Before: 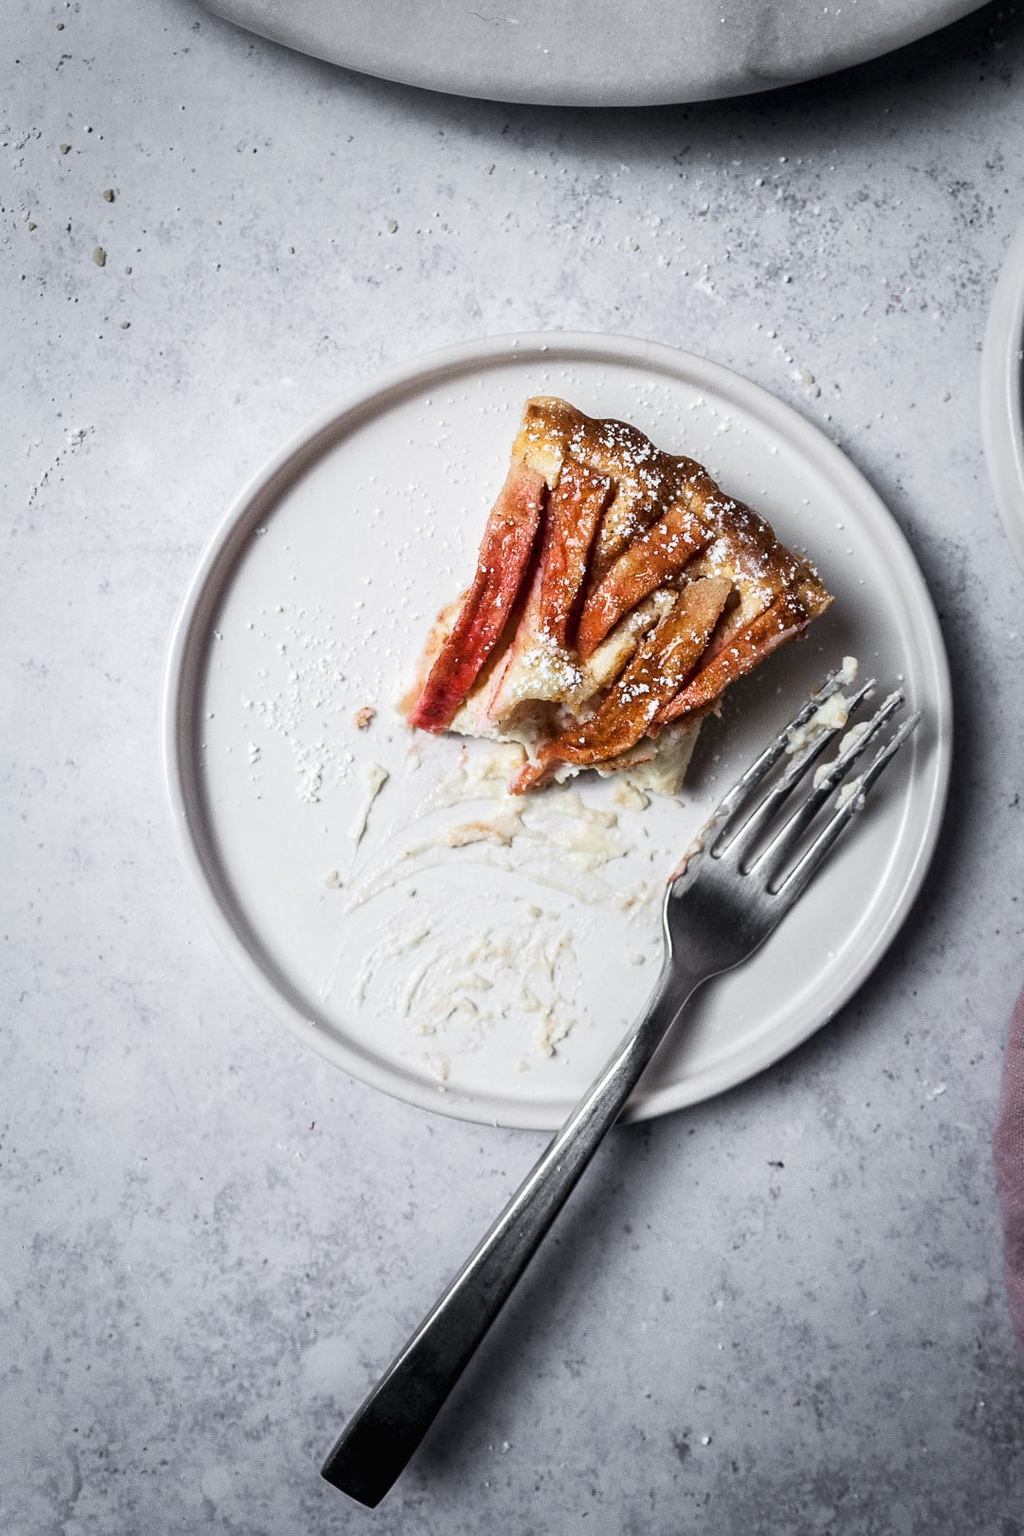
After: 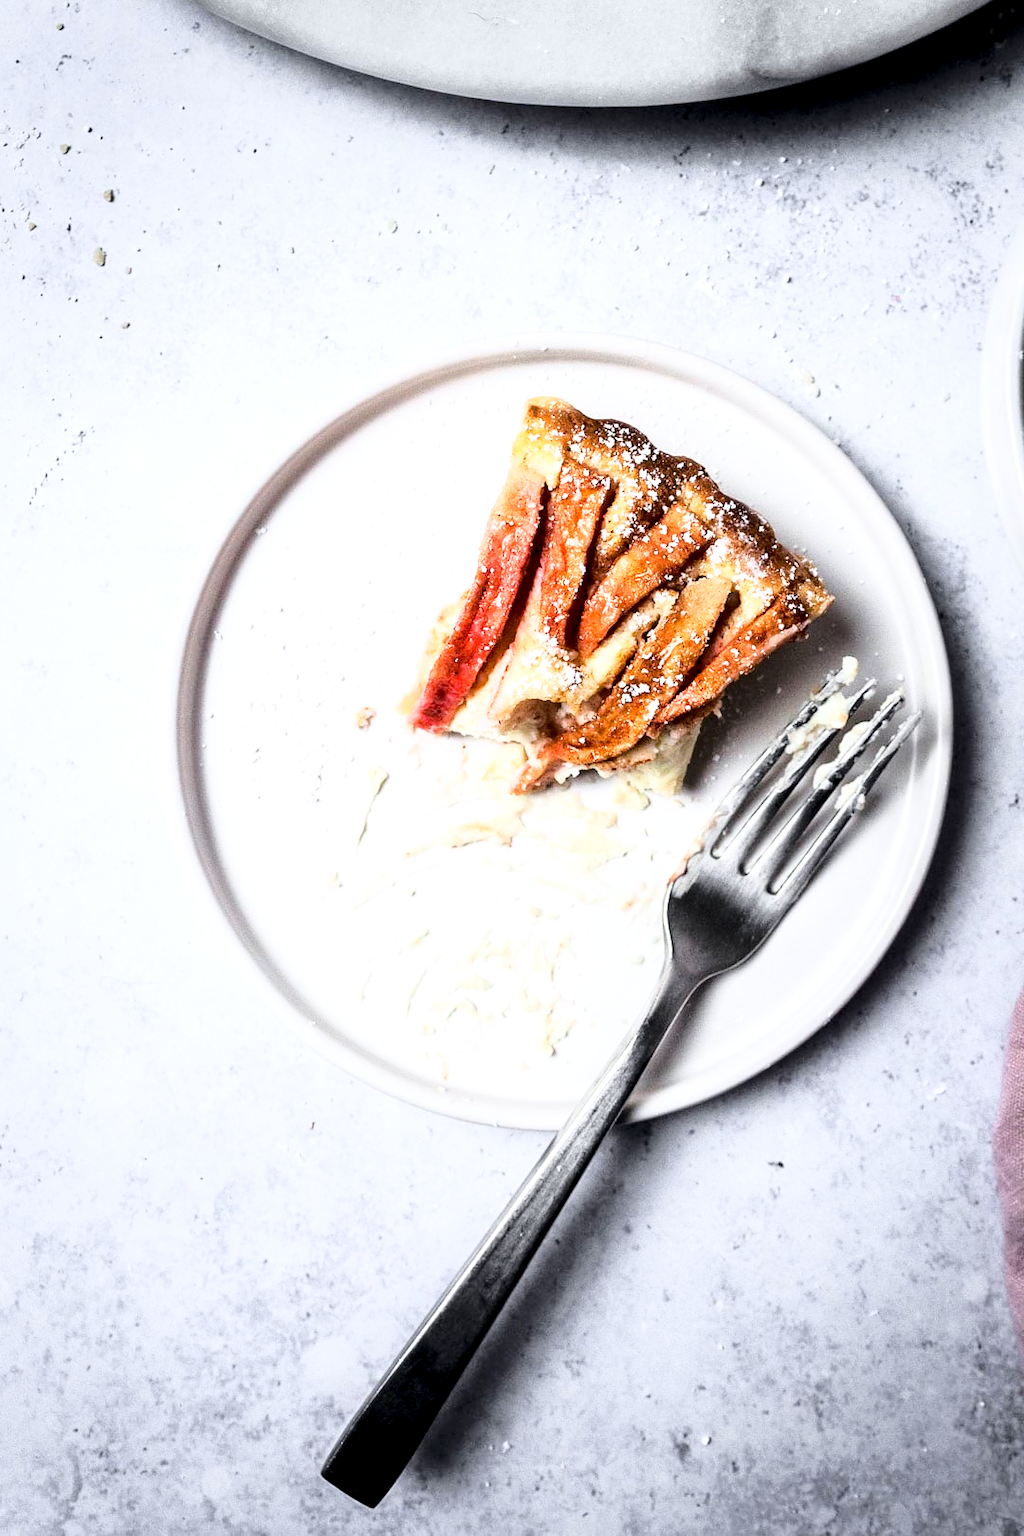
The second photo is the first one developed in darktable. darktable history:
exposure: black level correction 0.005, exposure 0.417 EV, compensate highlight preservation false
base curve: curves: ch0 [(0, 0) (0.028, 0.03) (0.121, 0.232) (0.46, 0.748) (0.859, 0.968) (1, 1)]
